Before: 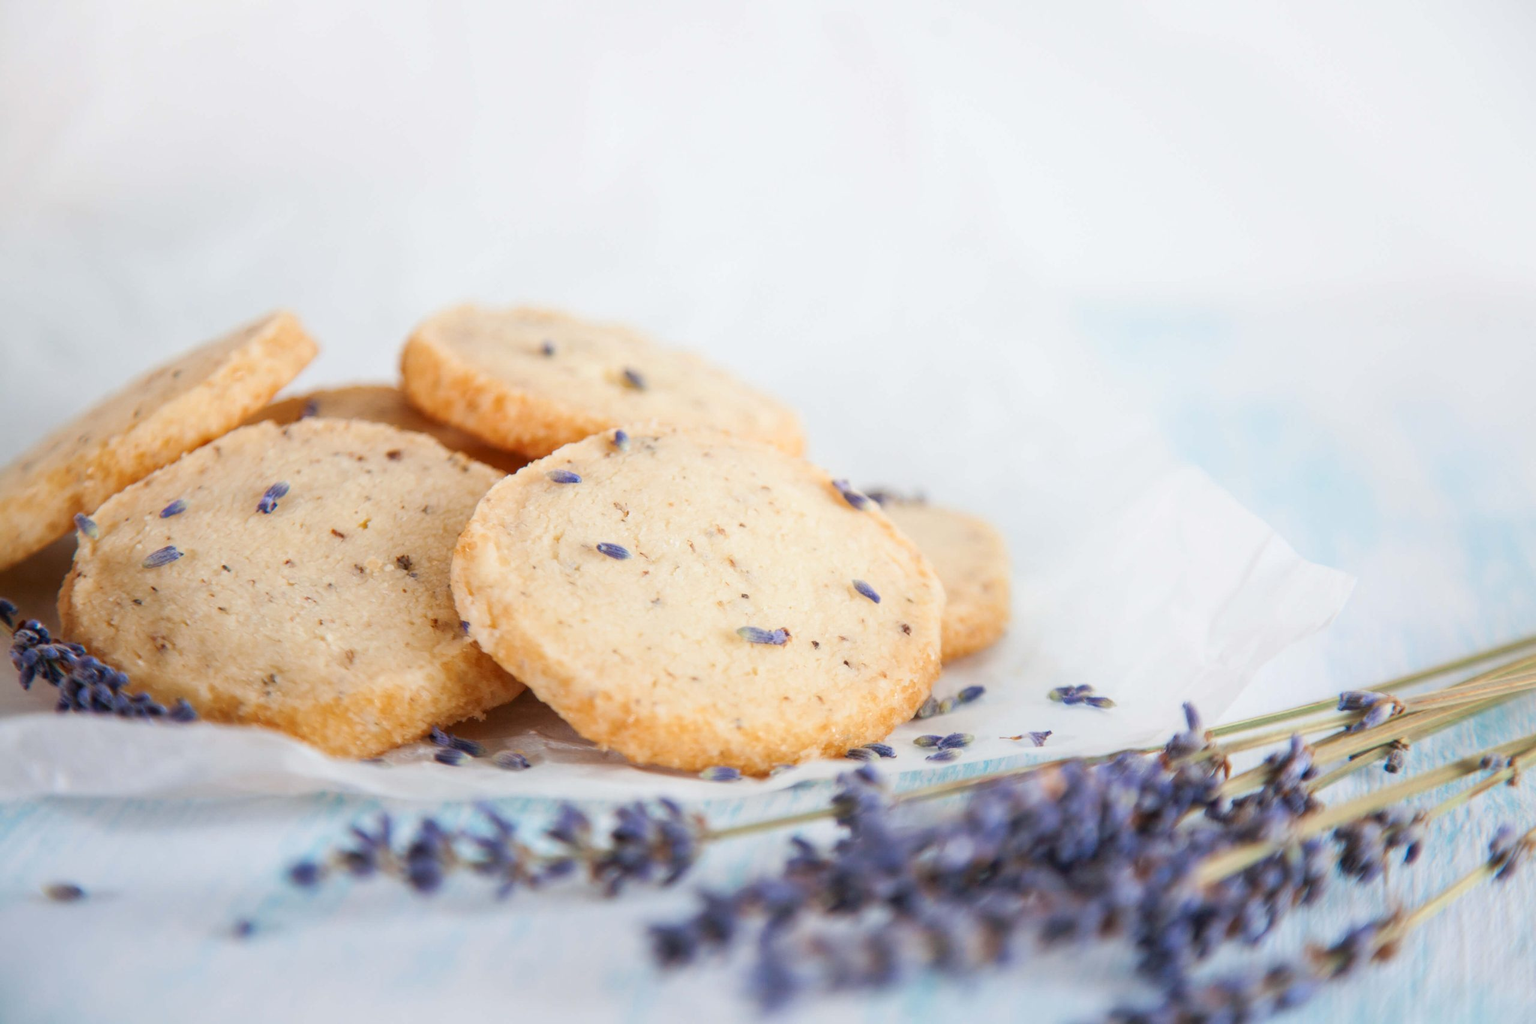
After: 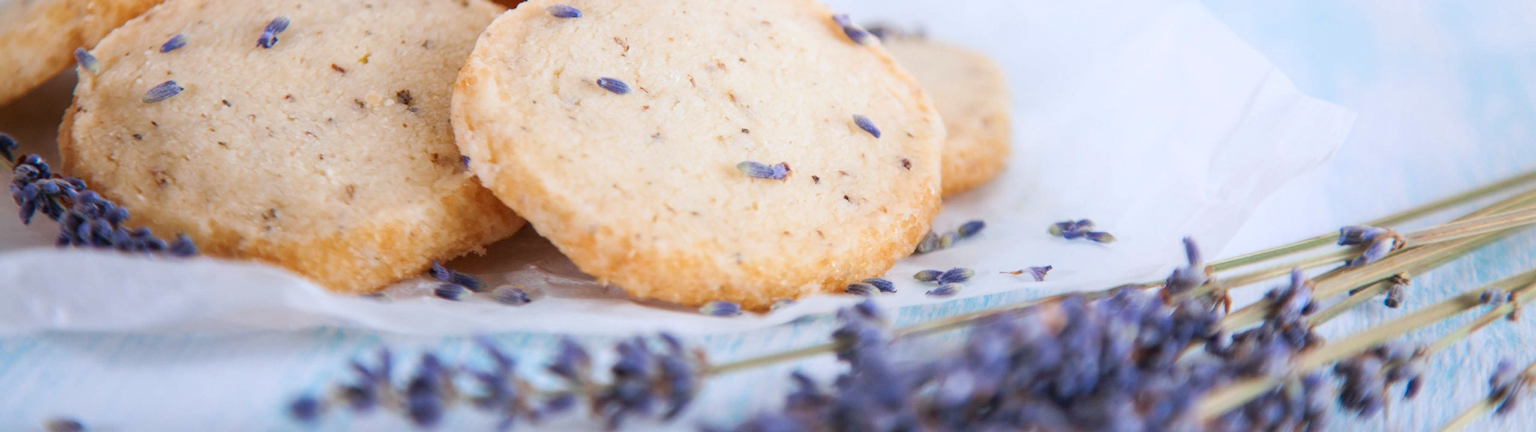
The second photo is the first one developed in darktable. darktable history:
color calibration: illuminant as shot in camera, x 0.358, y 0.373, temperature 4628.91 K
crop: top 45.48%, bottom 12.229%
